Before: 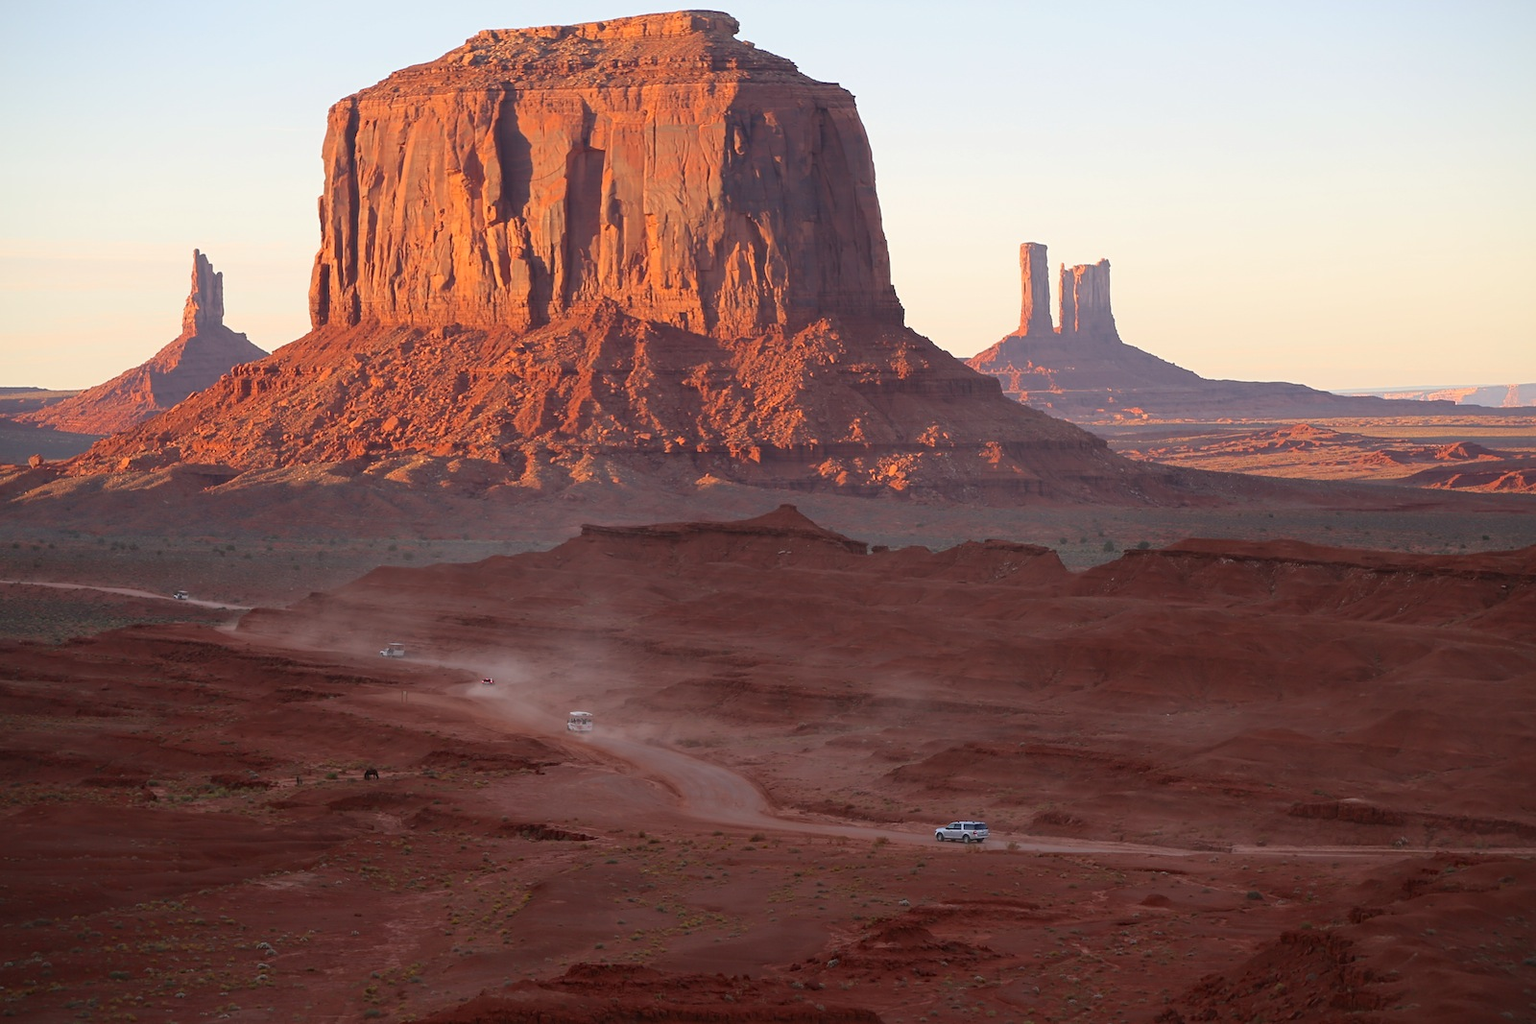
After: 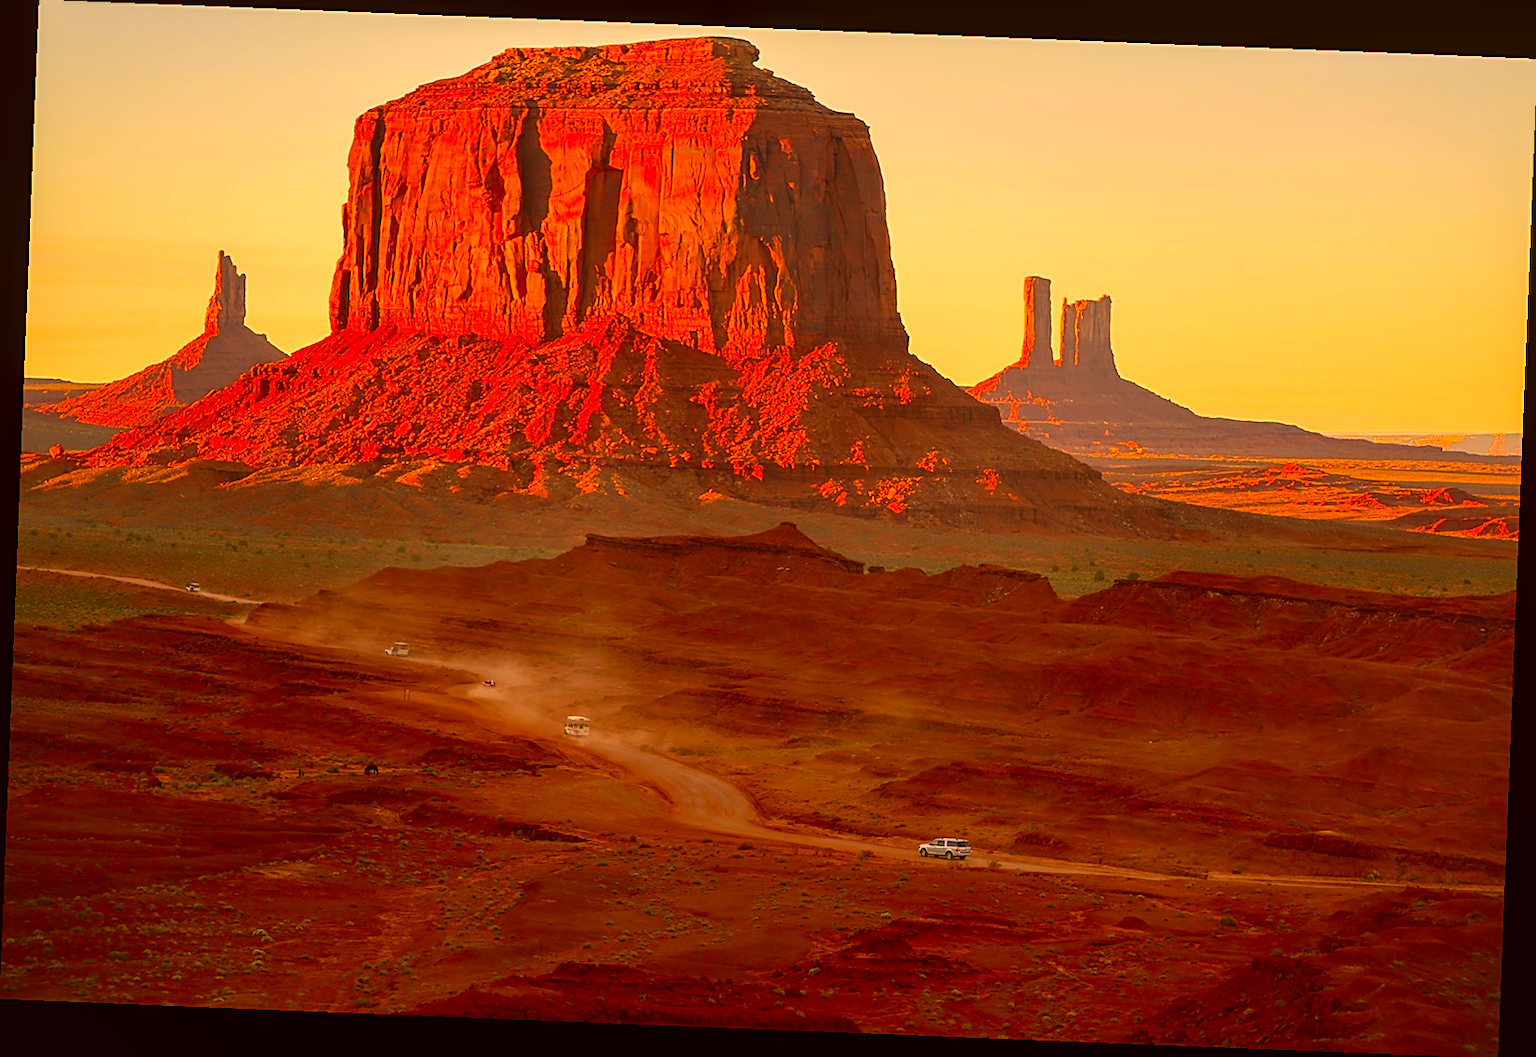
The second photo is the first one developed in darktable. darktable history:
color correction: highlights a* 10.44, highlights b* 30.04, shadows a* 2.73, shadows b* 17.51, saturation 1.72
local contrast: on, module defaults
sharpen: on, module defaults
rotate and perspective: rotation 2.27°, automatic cropping off
